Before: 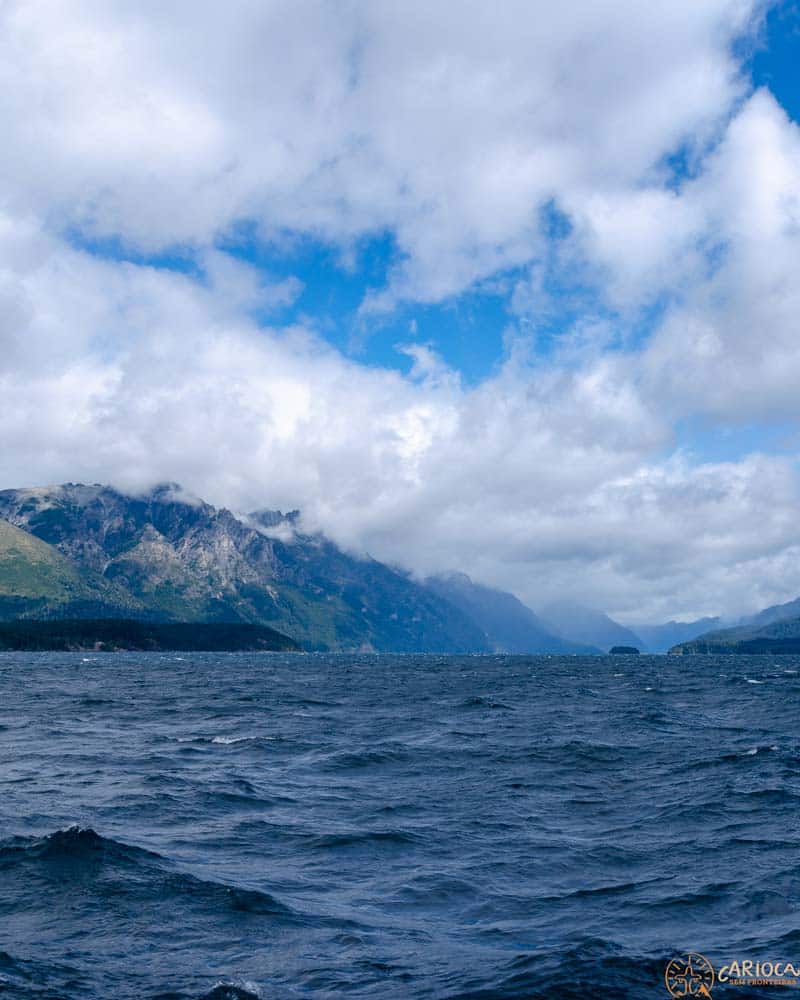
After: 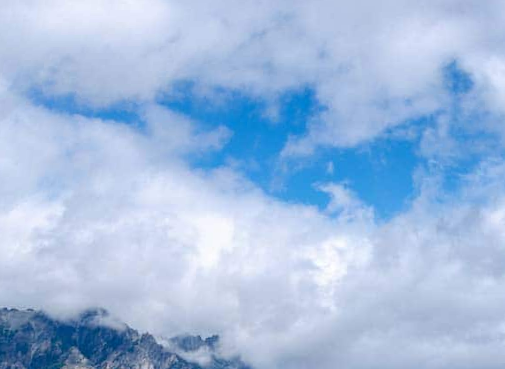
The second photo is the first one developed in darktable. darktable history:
rotate and perspective: rotation 0.72°, lens shift (vertical) -0.352, lens shift (horizontal) -0.051, crop left 0.152, crop right 0.859, crop top 0.019, crop bottom 0.964
crop: left 0.579%, top 7.627%, right 23.167%, bottom 54.275%
